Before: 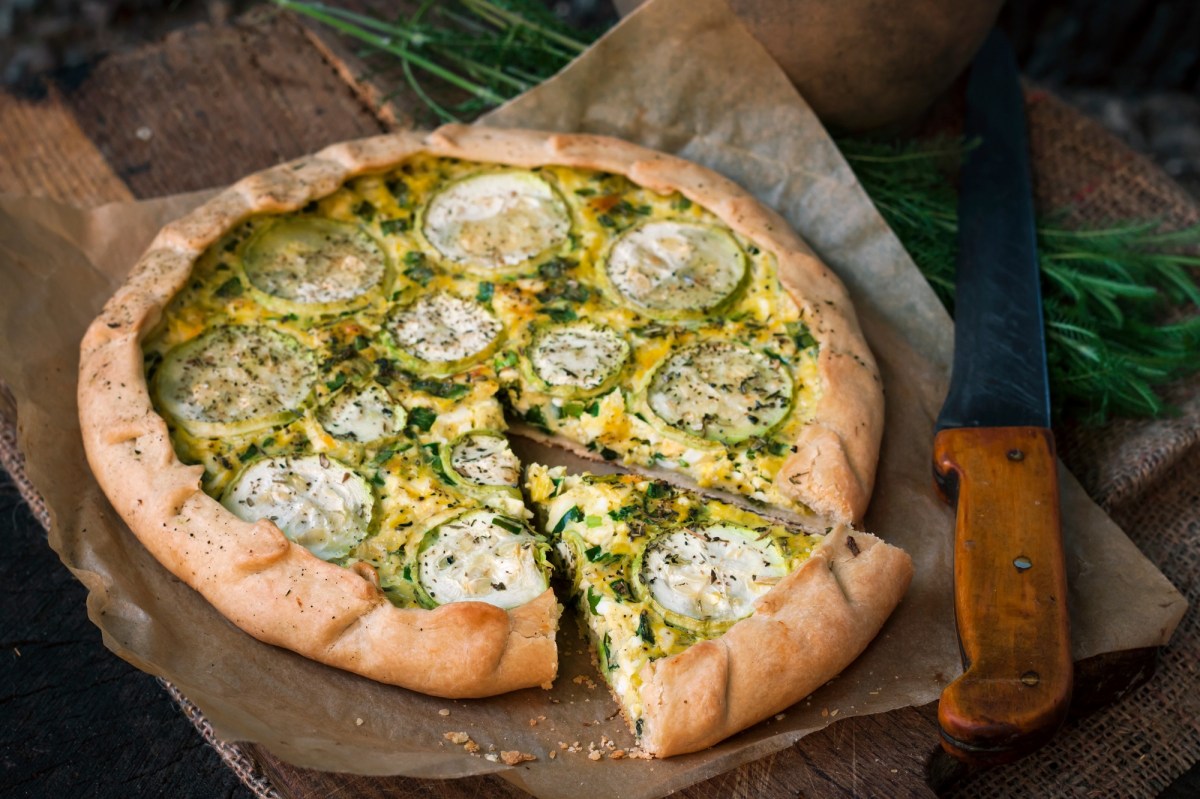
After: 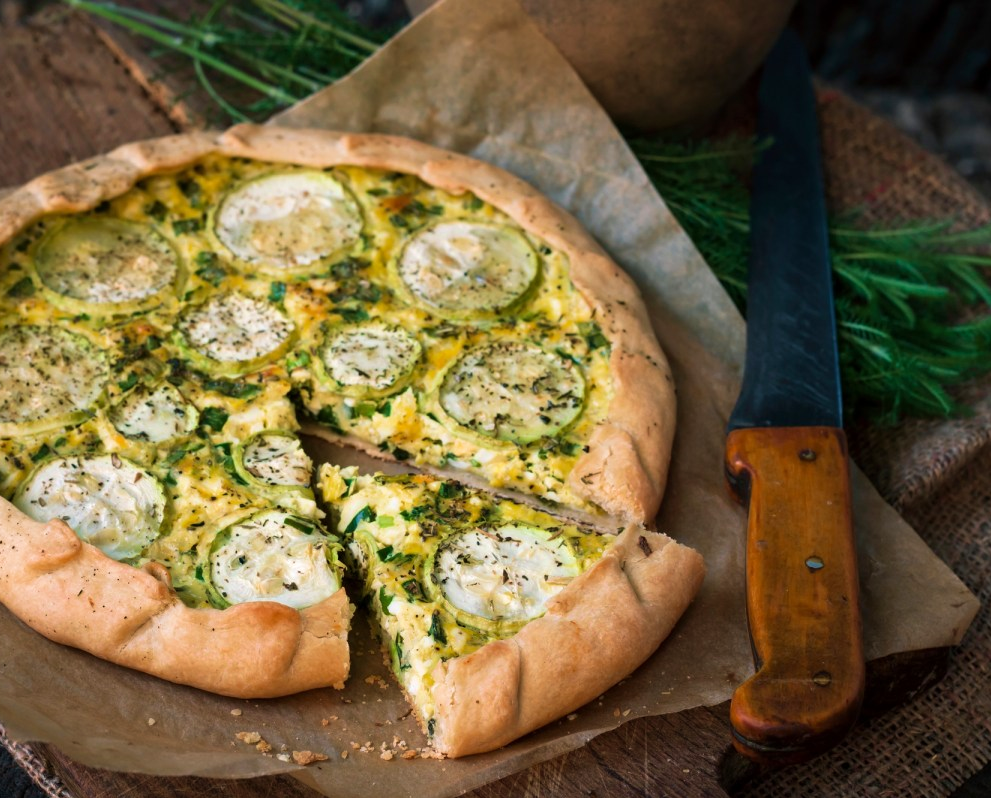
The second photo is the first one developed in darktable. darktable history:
exposure: compensate exposure bias true, compensate highlight preservation false
crop: left 17.344%, bottom 0.025%
velvia: on, module defaults
